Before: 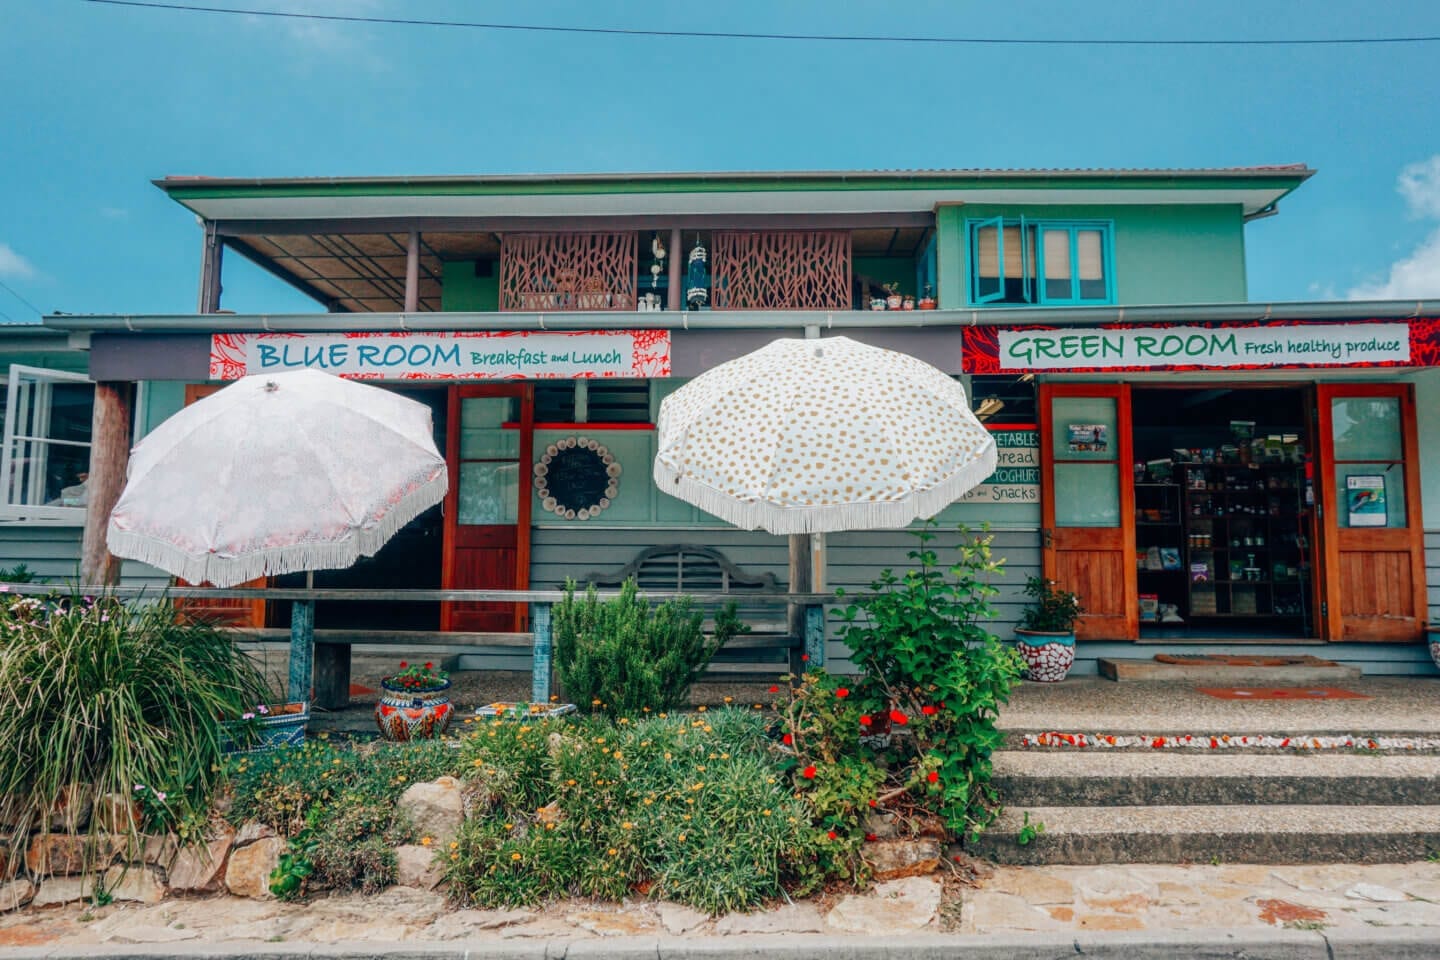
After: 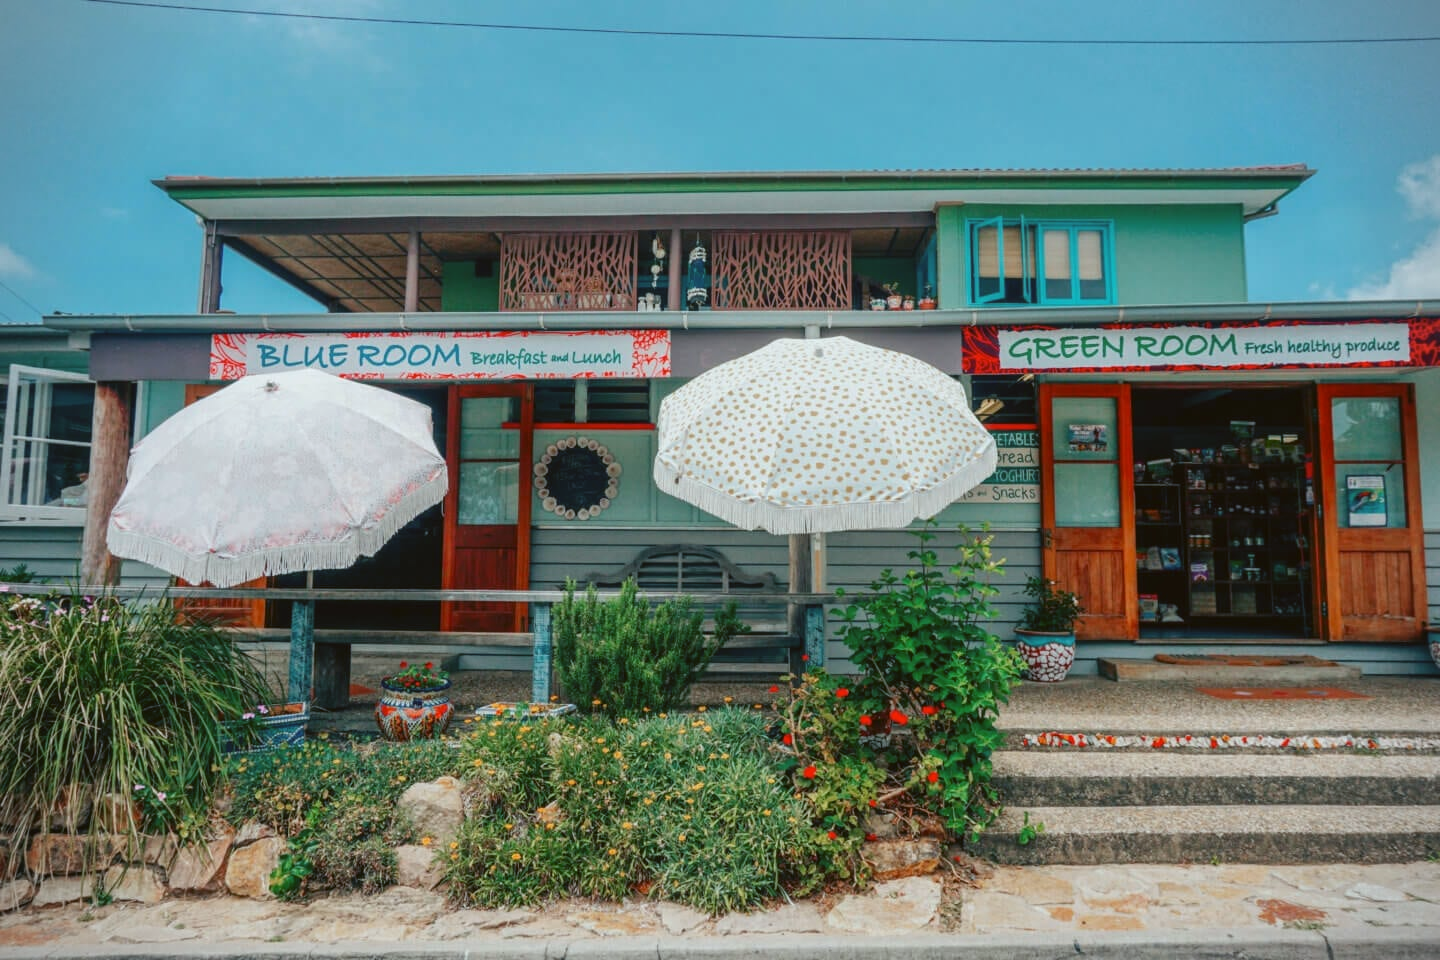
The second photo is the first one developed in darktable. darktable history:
vignetting: fall-off start 91.19%
white balance: red 1, blue 1
color balance: lift [1.004, 1.002, 1.002, 0.998], gamma [1, 1.007, 1.002, 0.993], gain [1, 0.977, 1.013, 1.023], contrast -3.64%
